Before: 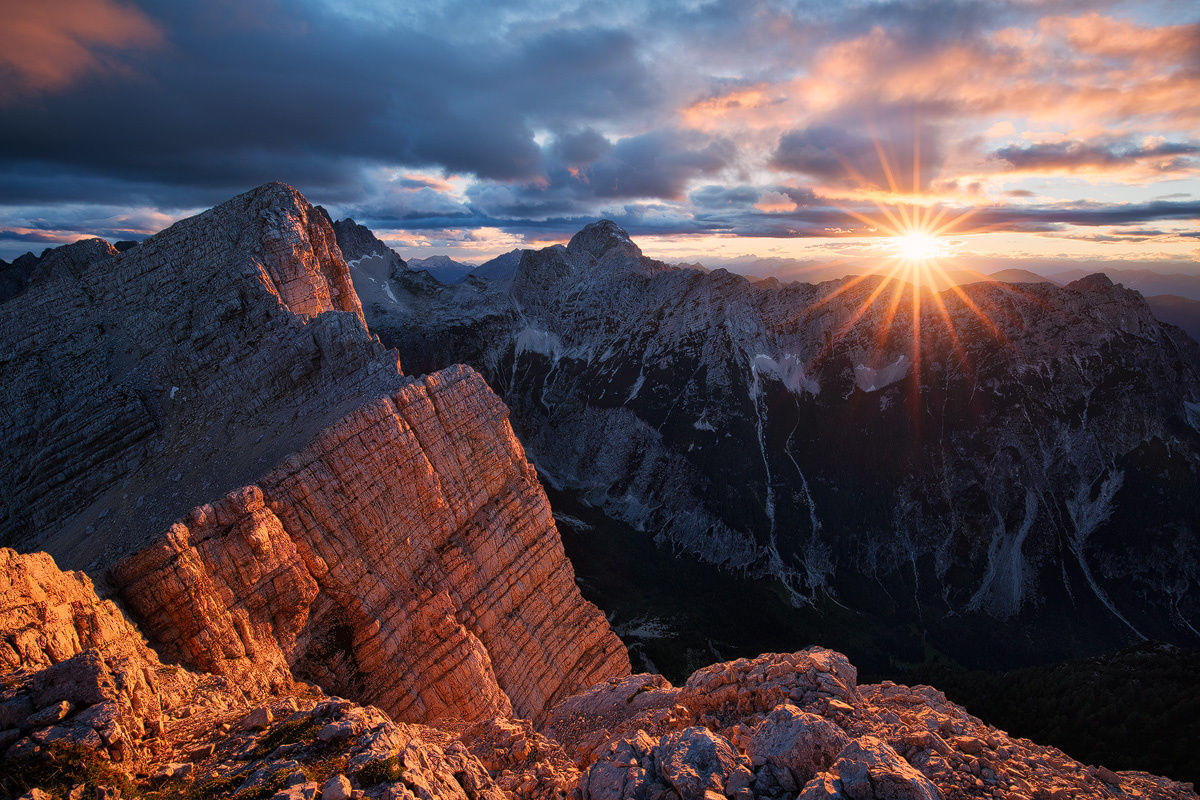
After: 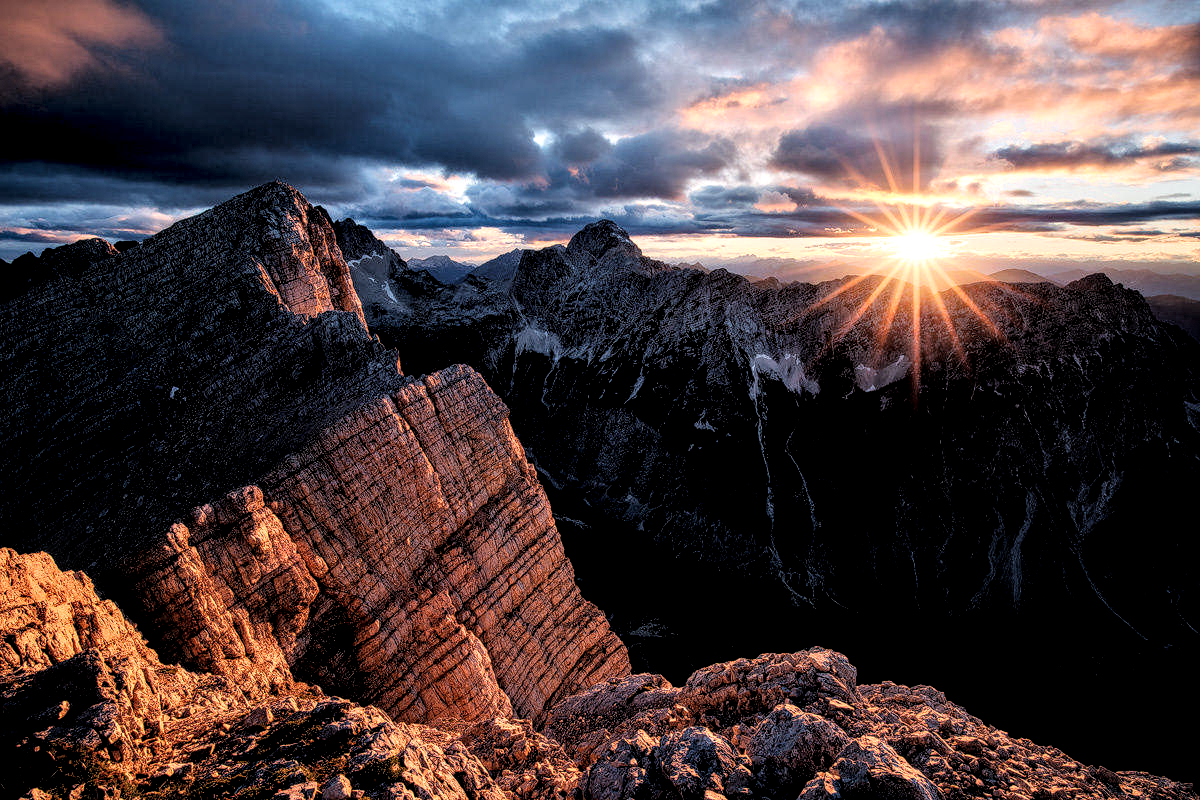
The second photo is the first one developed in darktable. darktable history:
filmic rgb: black relative exposure -3.72 EV, white relative exposure 2.77 EV, dynamic range scaling -5.32%, hardness 3.03
local contrast: detail 160%
